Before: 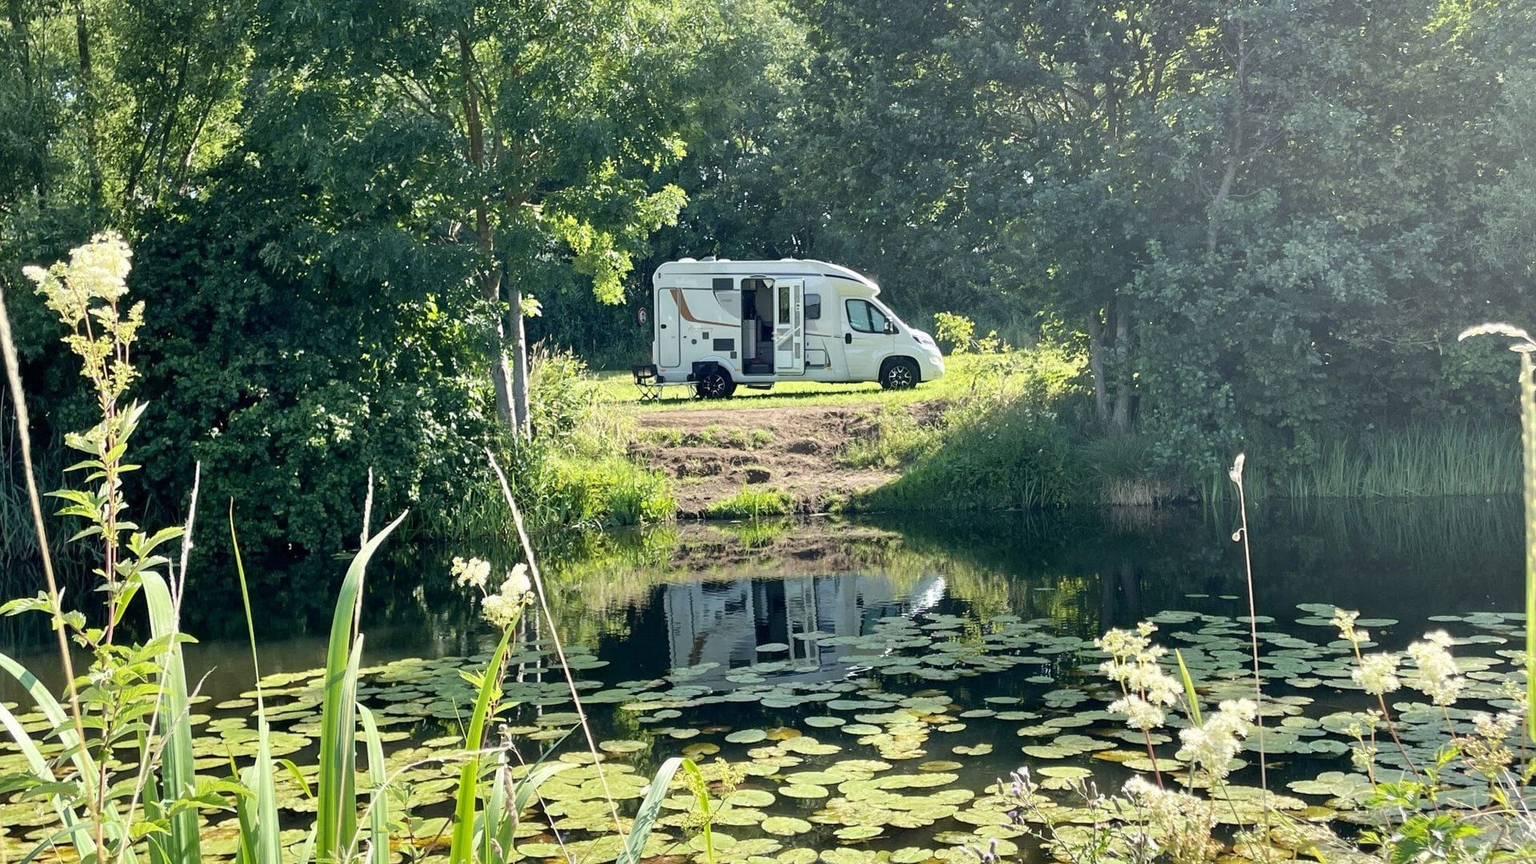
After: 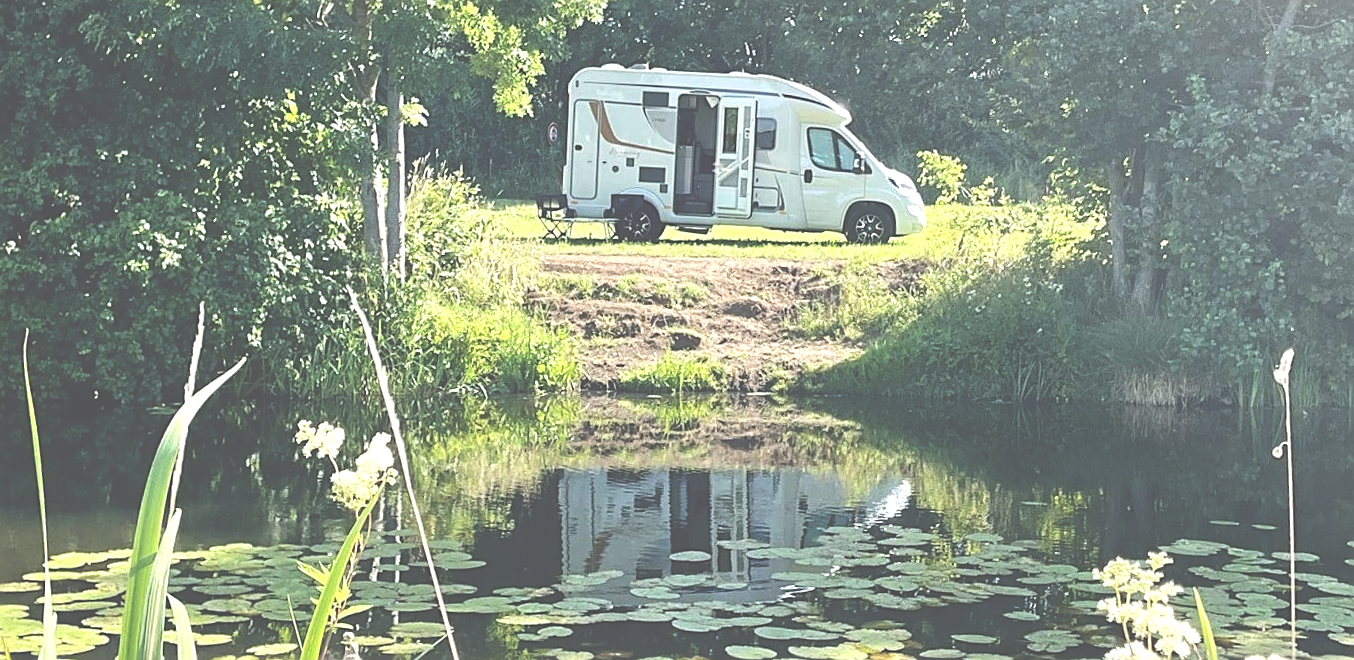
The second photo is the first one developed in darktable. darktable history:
crop and rotate: angle -3.37°, left 9.79%, top 20.73%, right 12.42%, bottom 11.82%
sharpen: on, module defaults
exposure: black level correction -0.071, exposure 0.5 EV, compensate highlight preservation false
